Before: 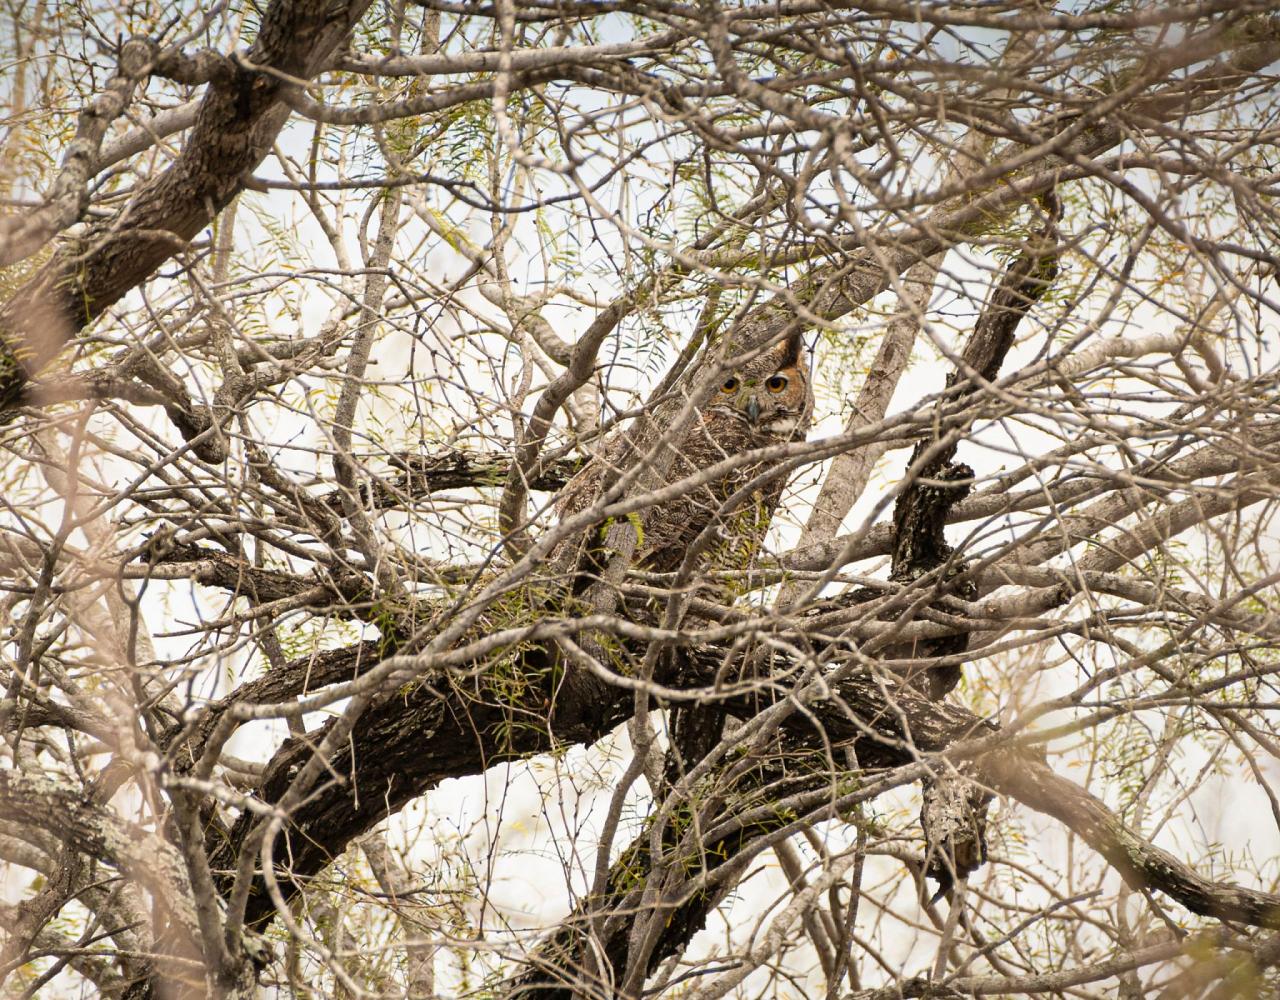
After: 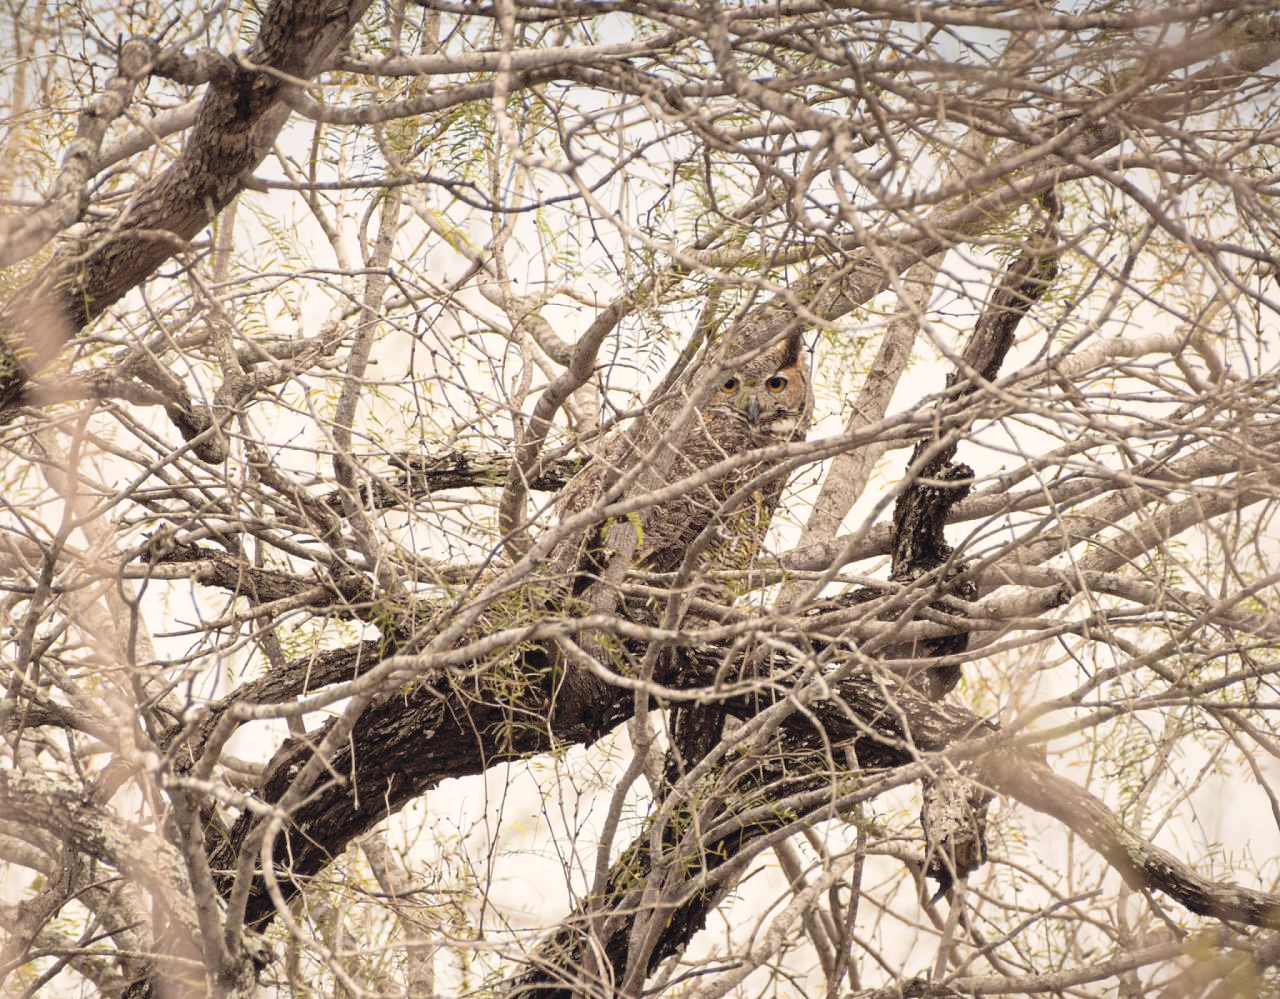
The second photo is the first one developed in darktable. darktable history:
contrast brightness saturation: brightness 0.15
crop: bottom 0.071%
color correction: highlights a* 2.75, highlights b* 5, shadows a* -2.04, shadows b* -4.84, saturation 0.8
color balance: mode lift, gamma, gain (sRGB), lift [1, 1.049, 1, 1]
